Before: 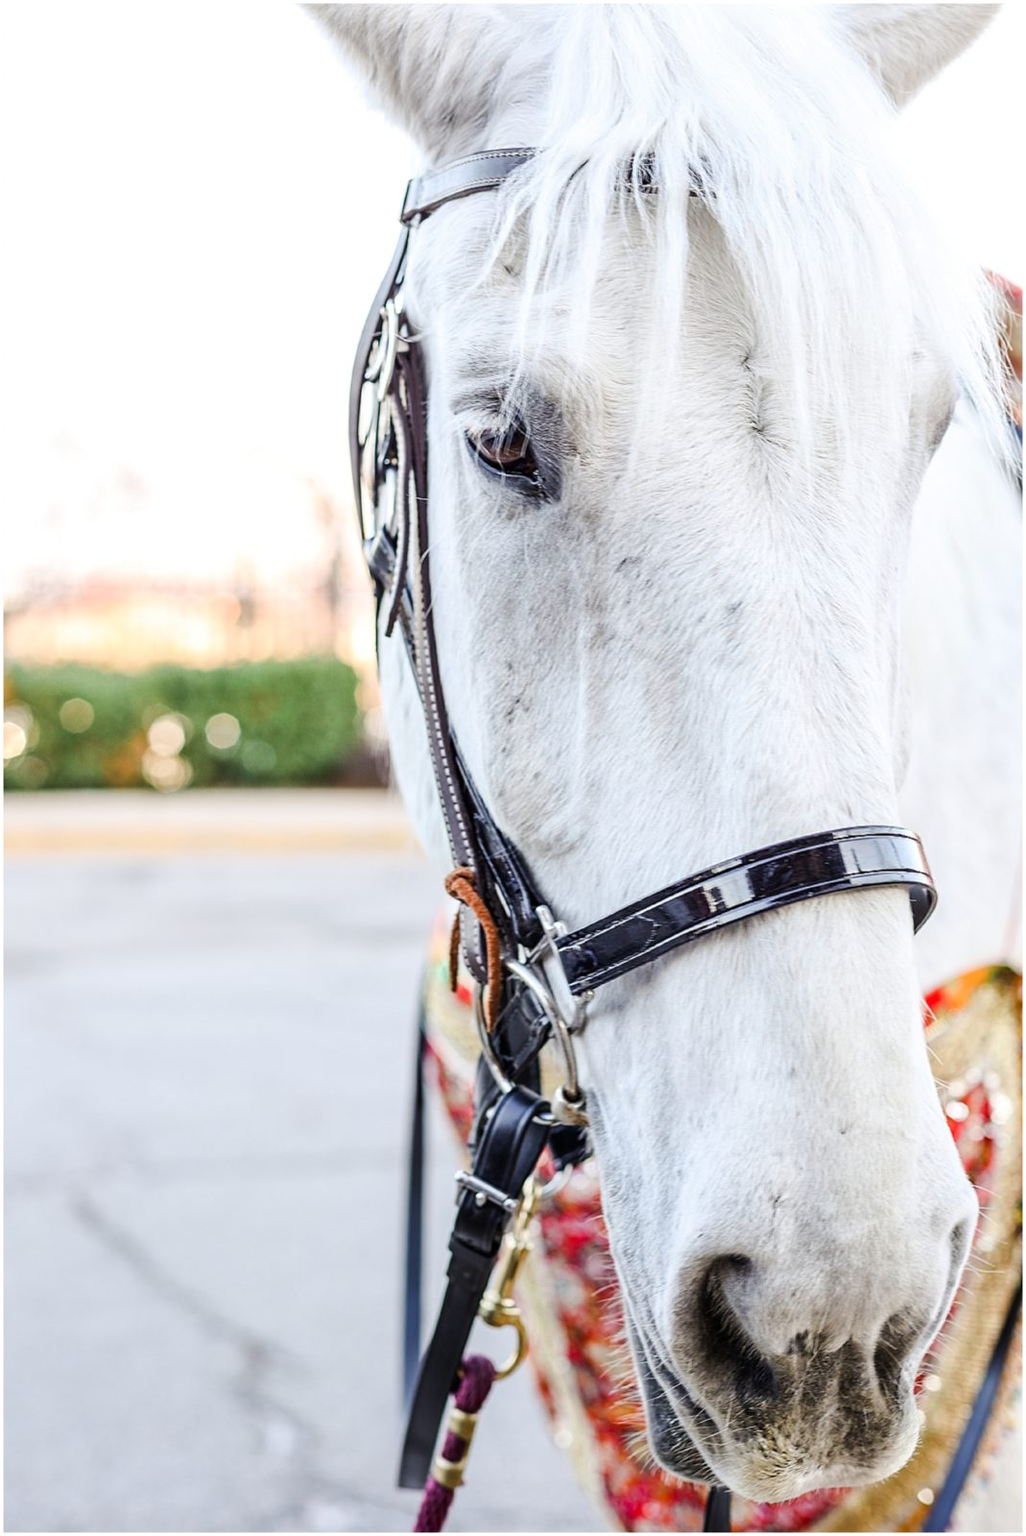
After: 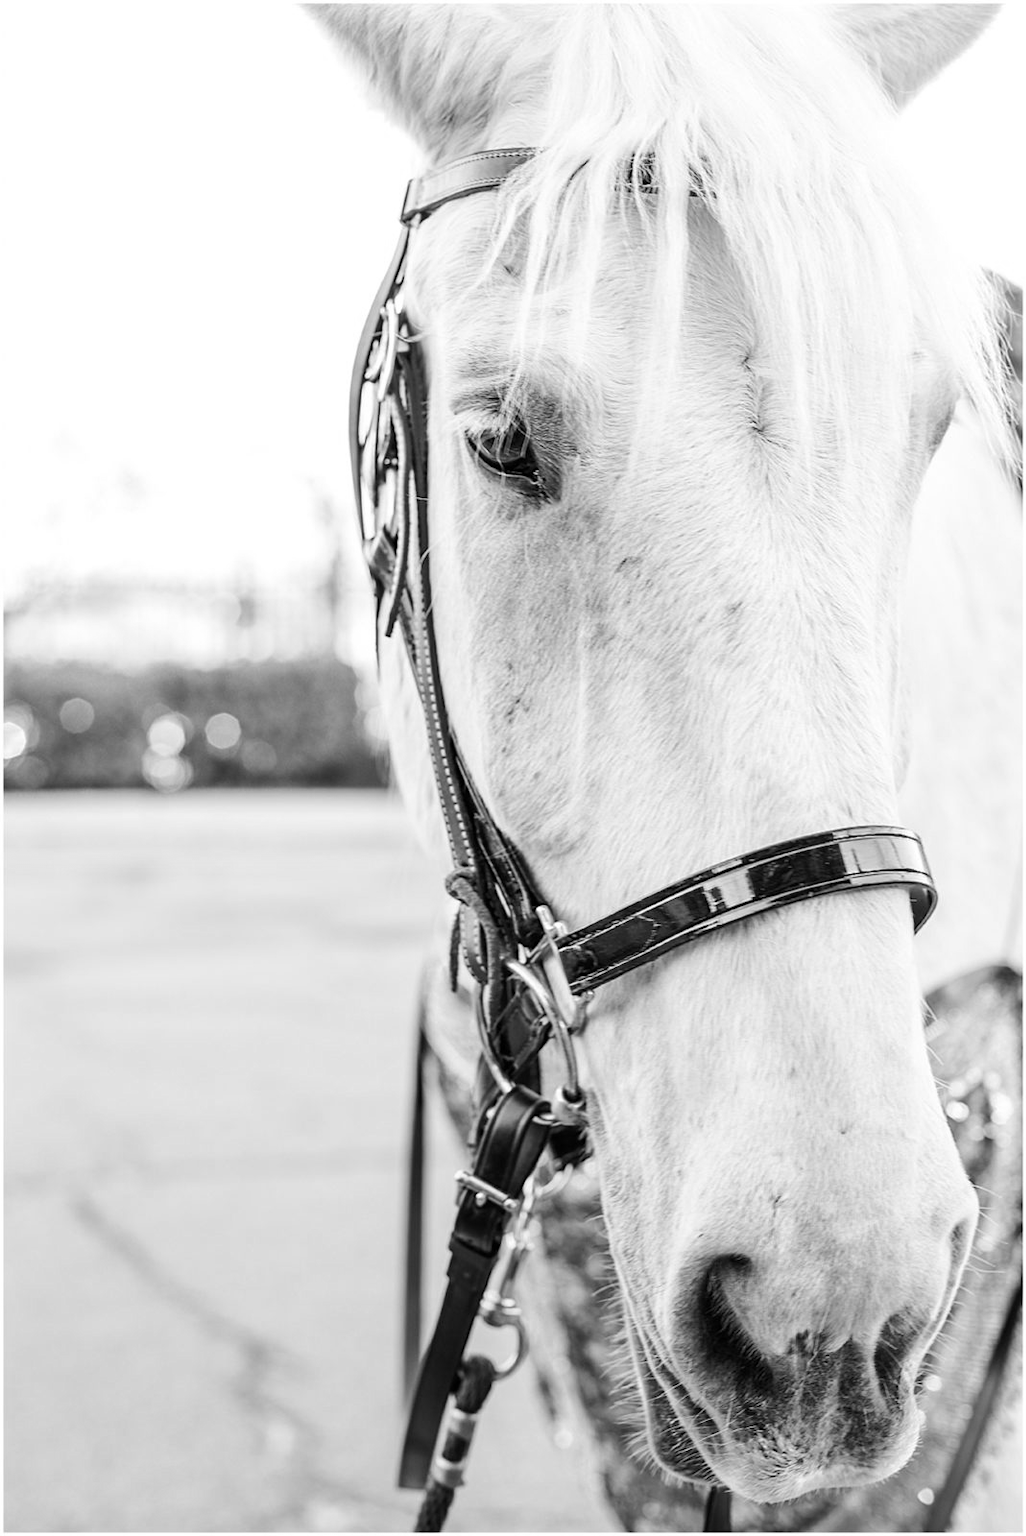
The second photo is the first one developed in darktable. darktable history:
contrast brightness saturation: saturation -0.05
monochrome: on, module defaults
